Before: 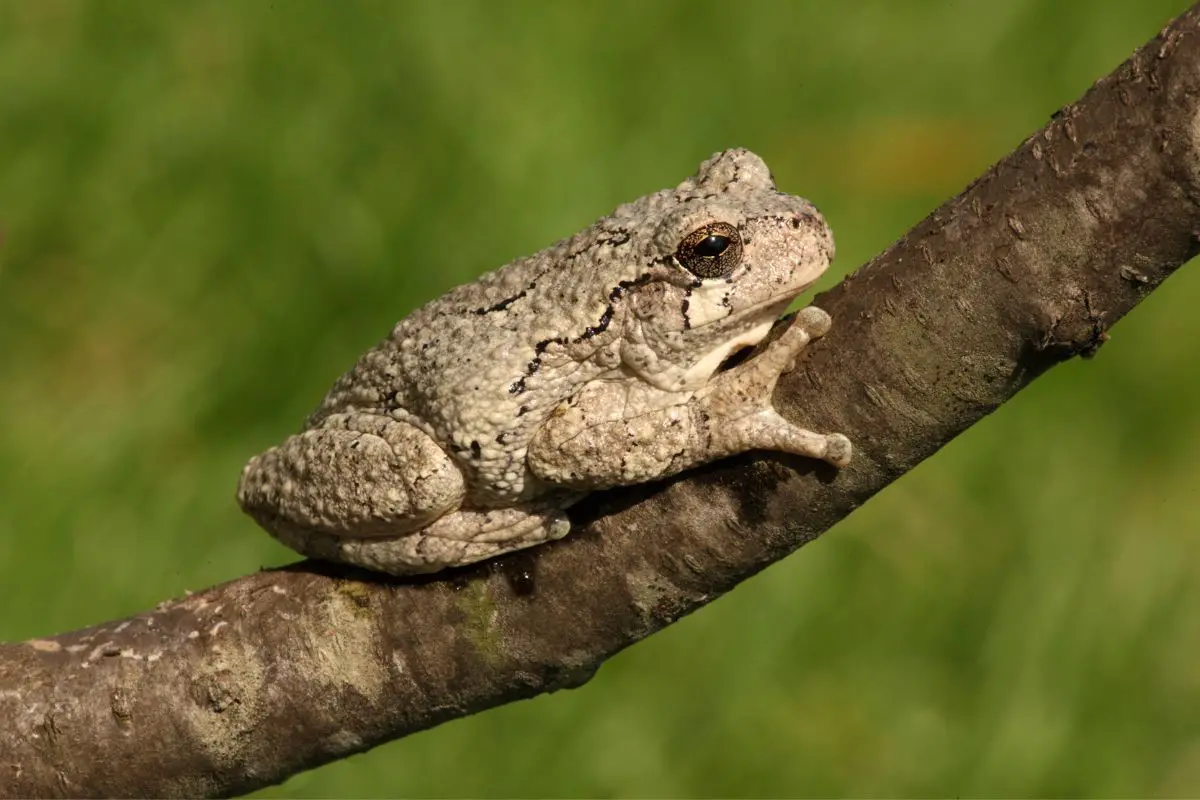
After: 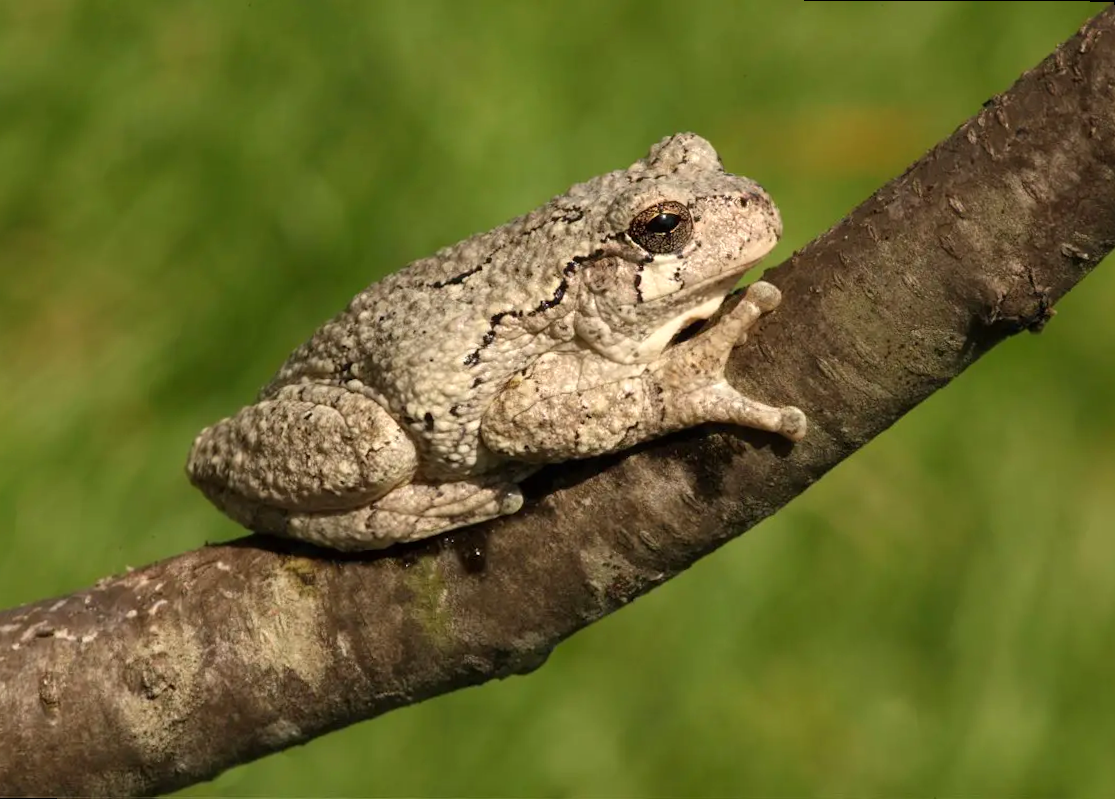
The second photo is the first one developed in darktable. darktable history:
exposure: exposure 0.161 EV, compensate highlight preservation false
rotate and perspective: rotation 0.215°, lens shift (vertical) -0.139, crop left 0.069, crop right 0.939, crop top 0.002, crop bottom 0.996
